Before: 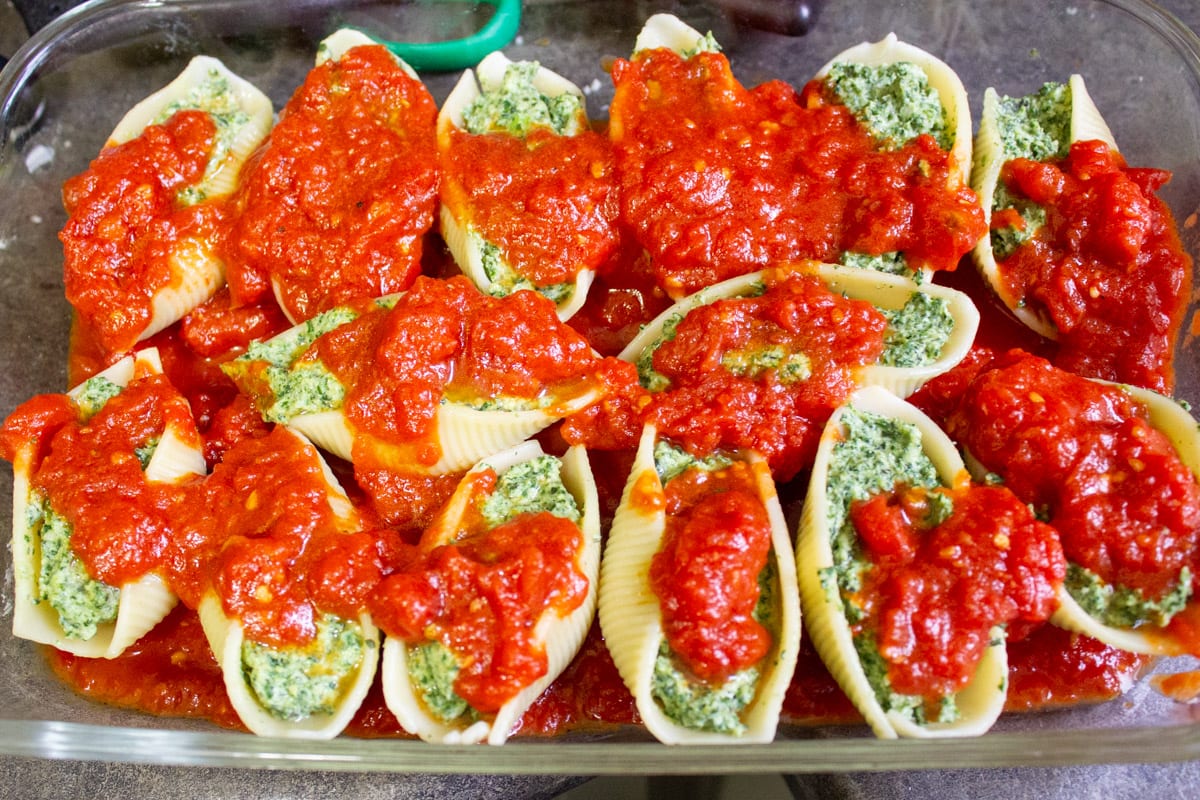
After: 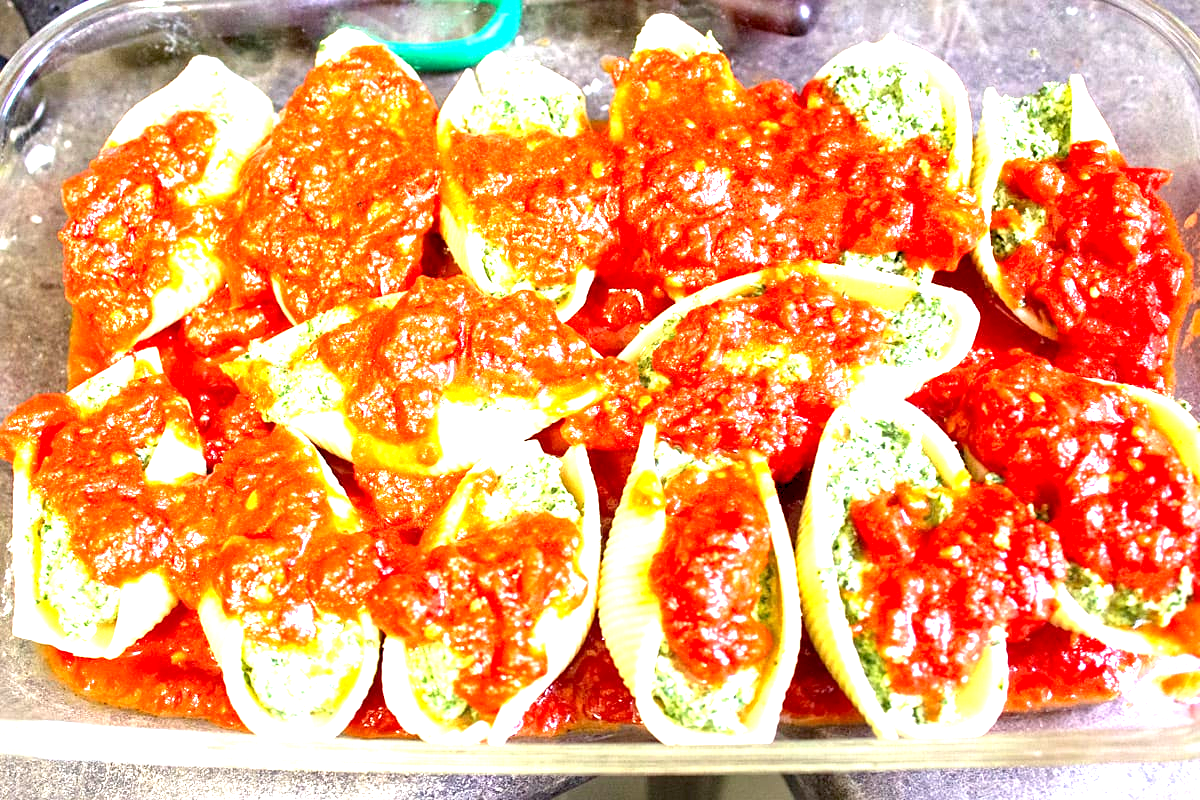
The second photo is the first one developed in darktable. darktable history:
exposure: black level correction 0.001, exposure 2 EV, compensate highlight preservation false
sharpen: amount 0.2
